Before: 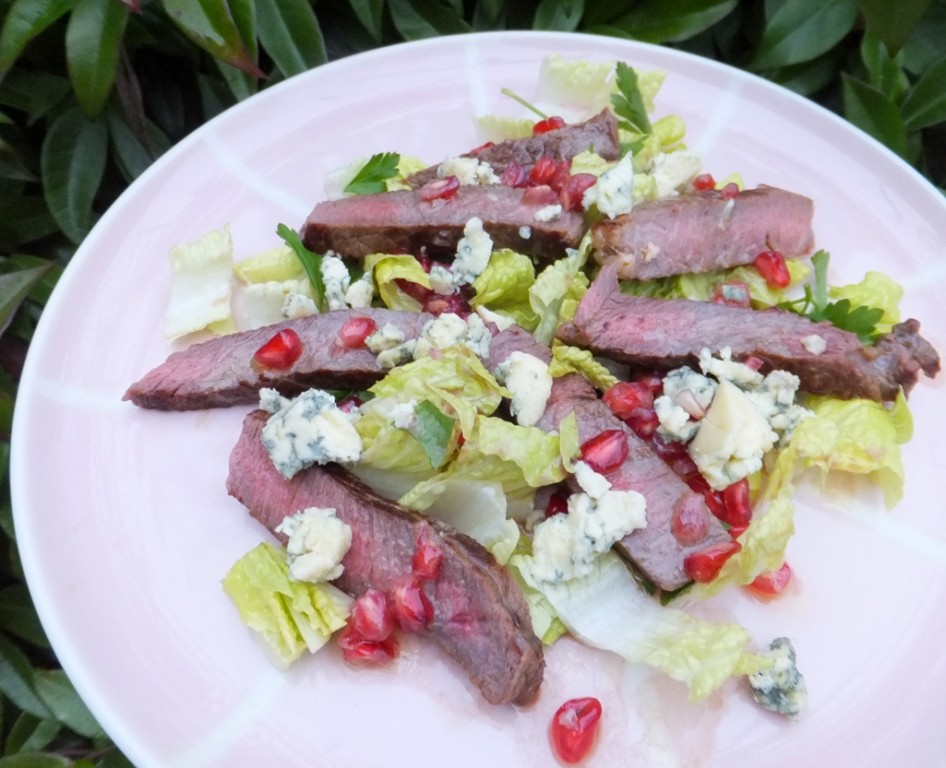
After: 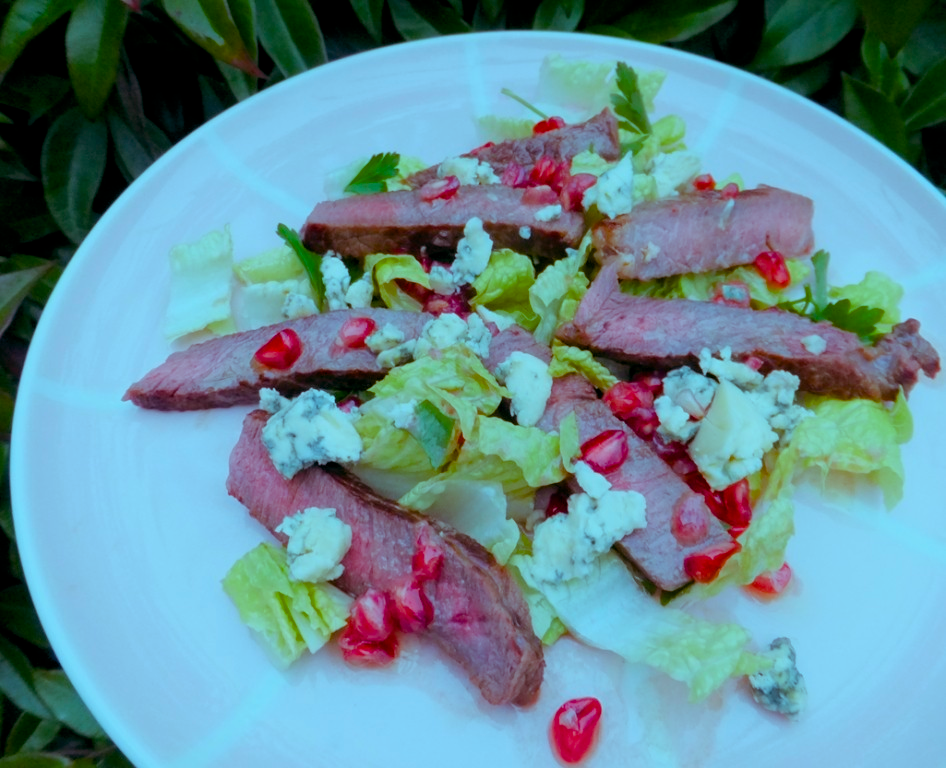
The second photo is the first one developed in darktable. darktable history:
tone equalizer: -7 EV 0.13 EV, smoothing diameter 25%, edges refinement/feathering 10, preserve details guided filter
color balance rgb: shadows lift › luminance -7.7%, shadows lift › chroma 2.13%, shadows lift › hue 165.27°, power › luminance -7.77%, power › chroma 1.34%, power › hue 330.55°, highlights gain › luminance -33.33%, highlights gain › chroma 5.68%, highlights gain › hue 217.2°, global offset › luminance -0.33%, global offset › chroma 0.11%, global offset › hue 165.27°, perceptual saturation grading › global saturation 27.72%, perceptual saturation grading › highlights -25%, perceptual saturation grading › mid-tones 25%, perceptual saturation grading › shadows 50%
white balance: red 1.004, blue 1.024
